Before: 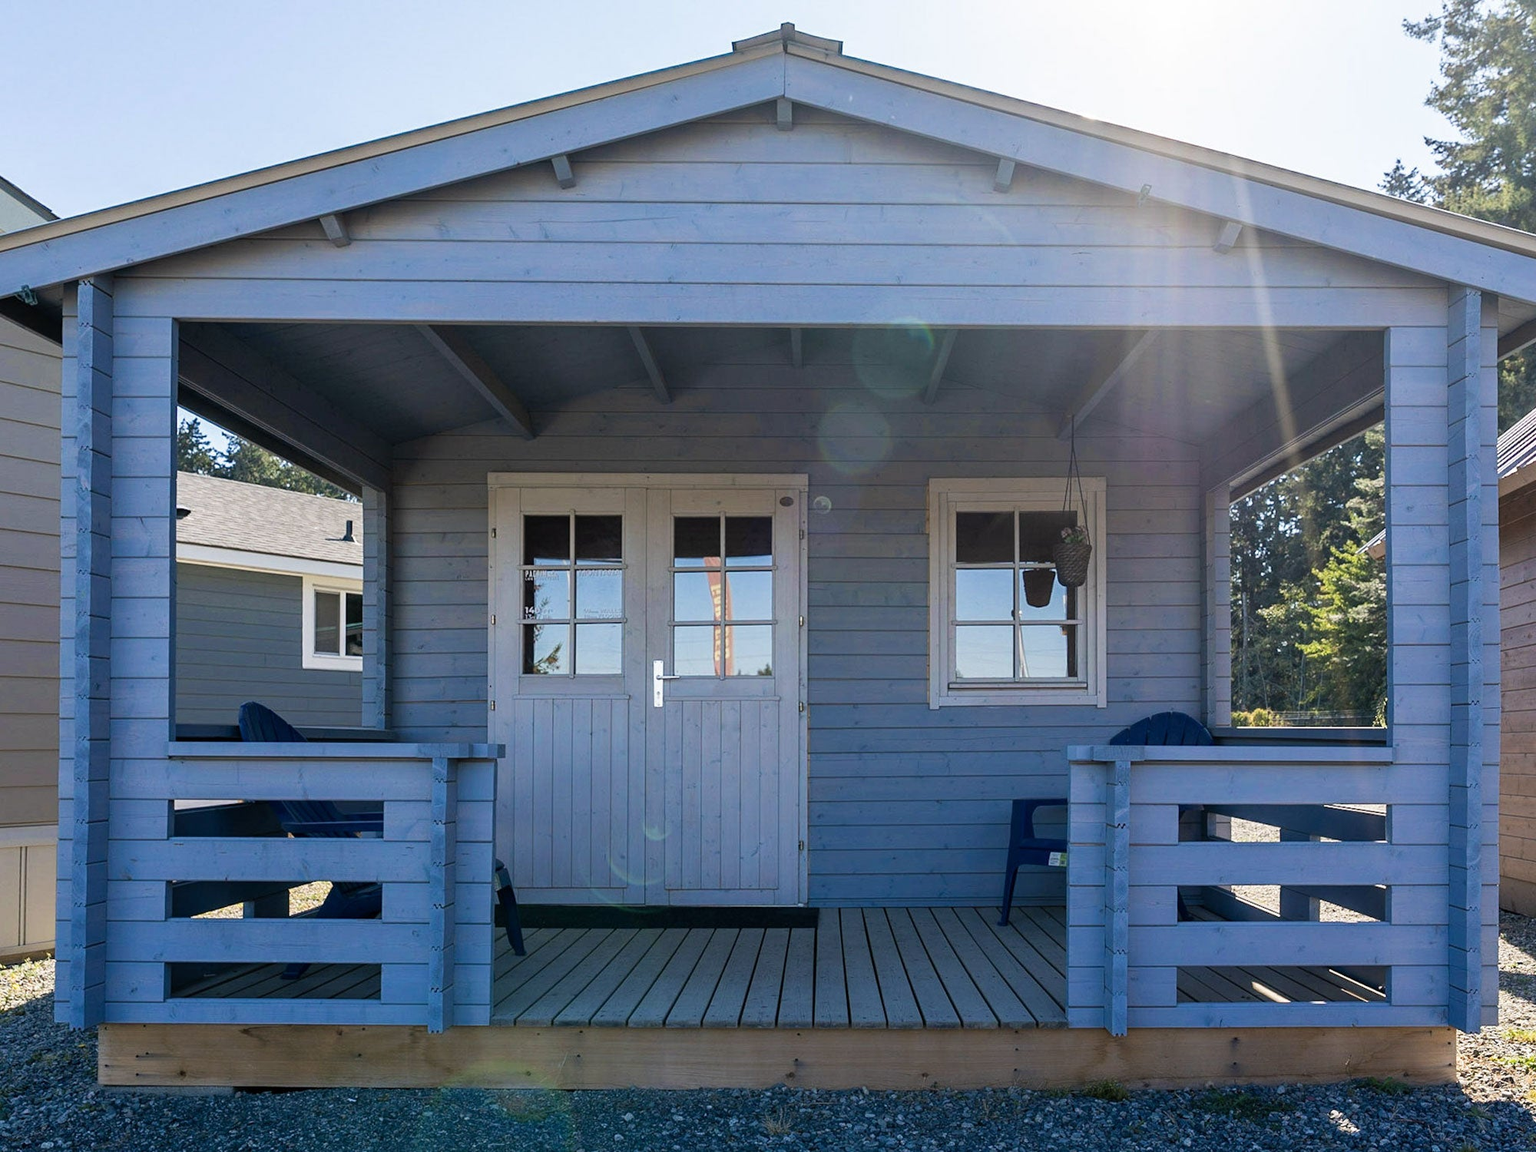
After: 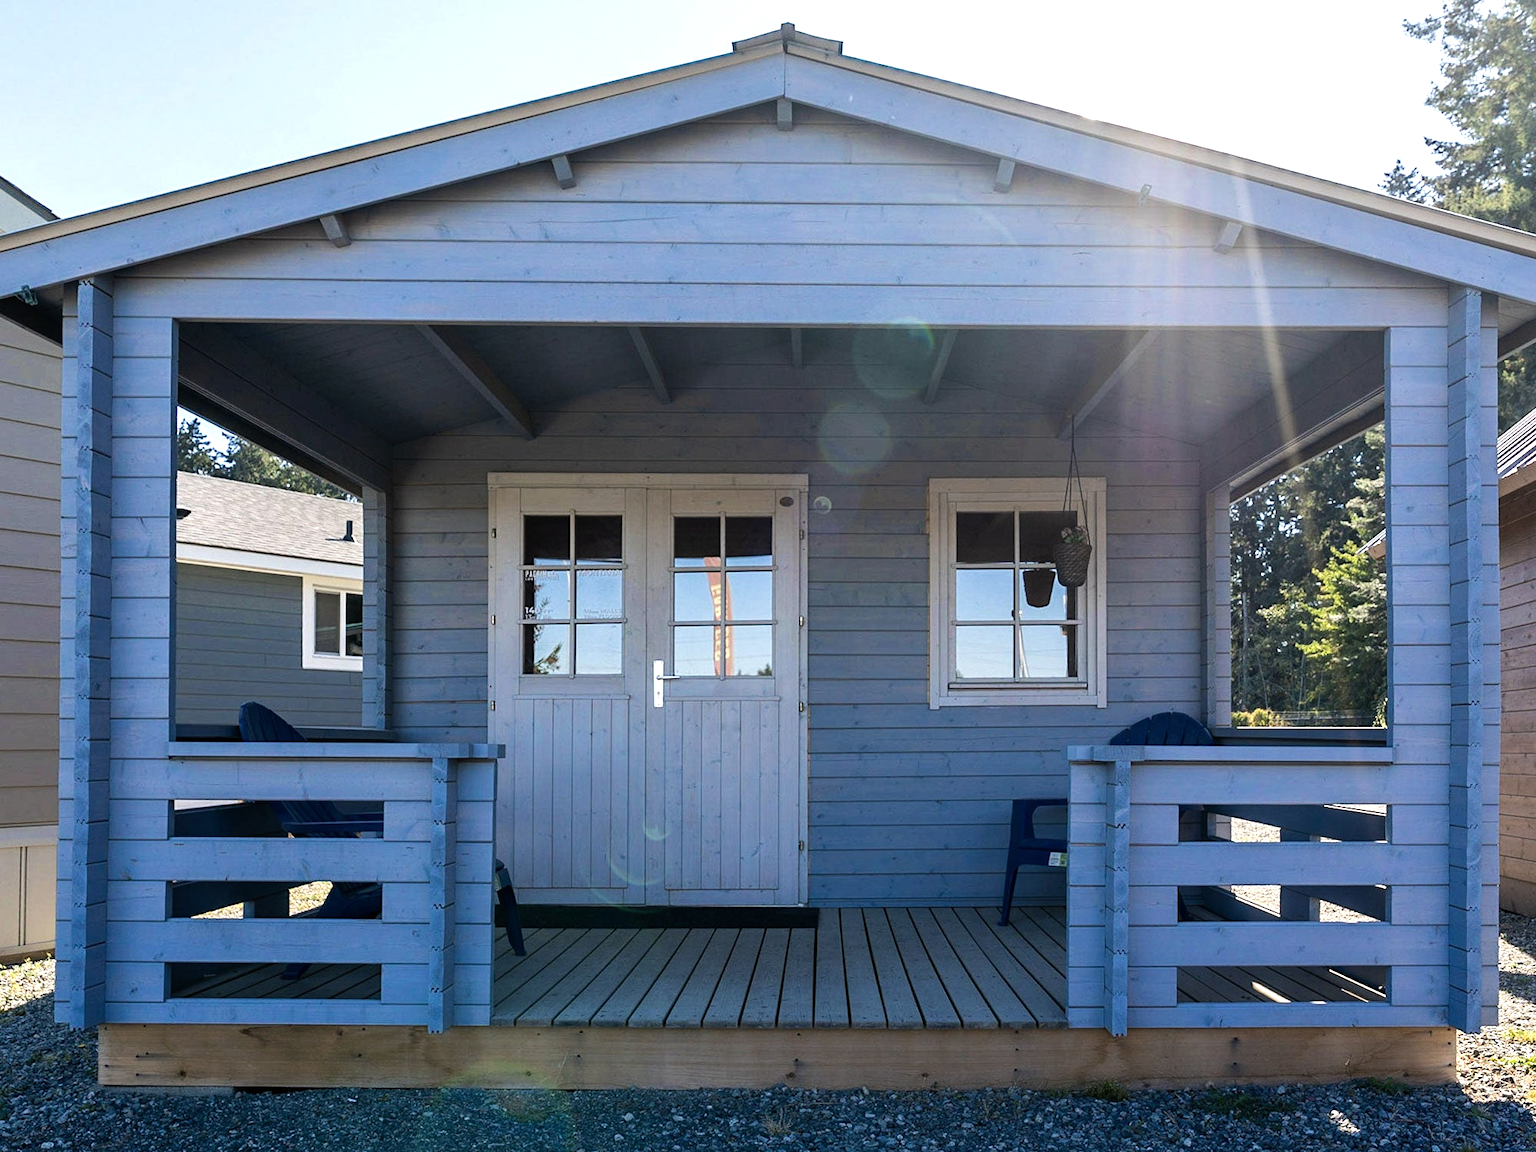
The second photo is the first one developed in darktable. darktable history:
exposure: compensate highlight preservation false
tone equalizer: -8 EV -0.382 EV, -7 EV -0.38 EV, -6 EV -0.294 EV, -5 EV -0.209 EV, -3 EV 0.19 EV, -2 EV 0.313 EV, -1 EV 0.383 EV, +0 EV 0.416 EV, edges refinement/feathering 500, mask exposure compensation -1.25 EV, preserve details no
